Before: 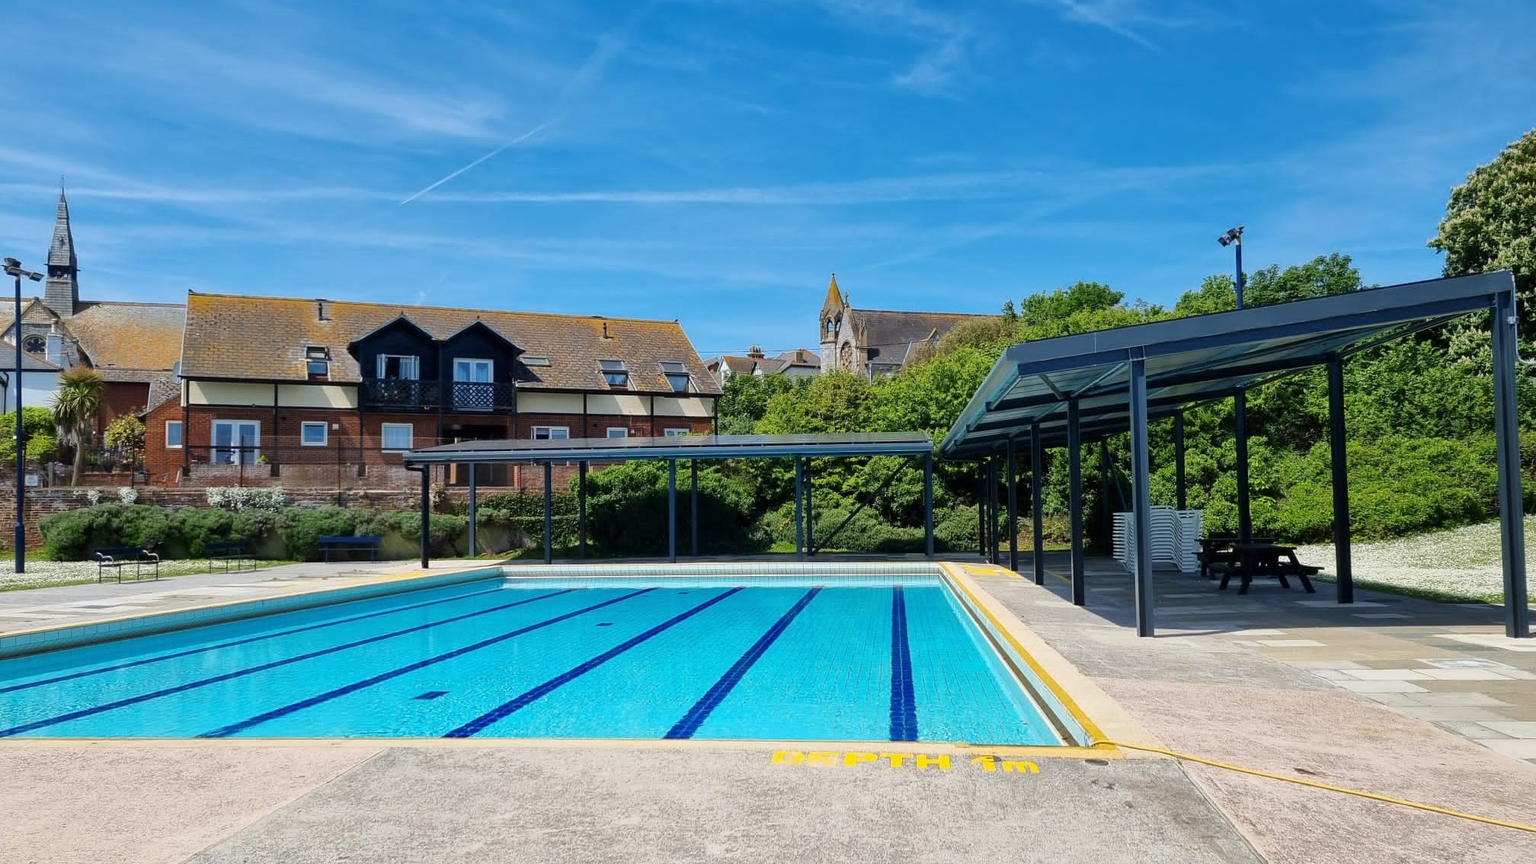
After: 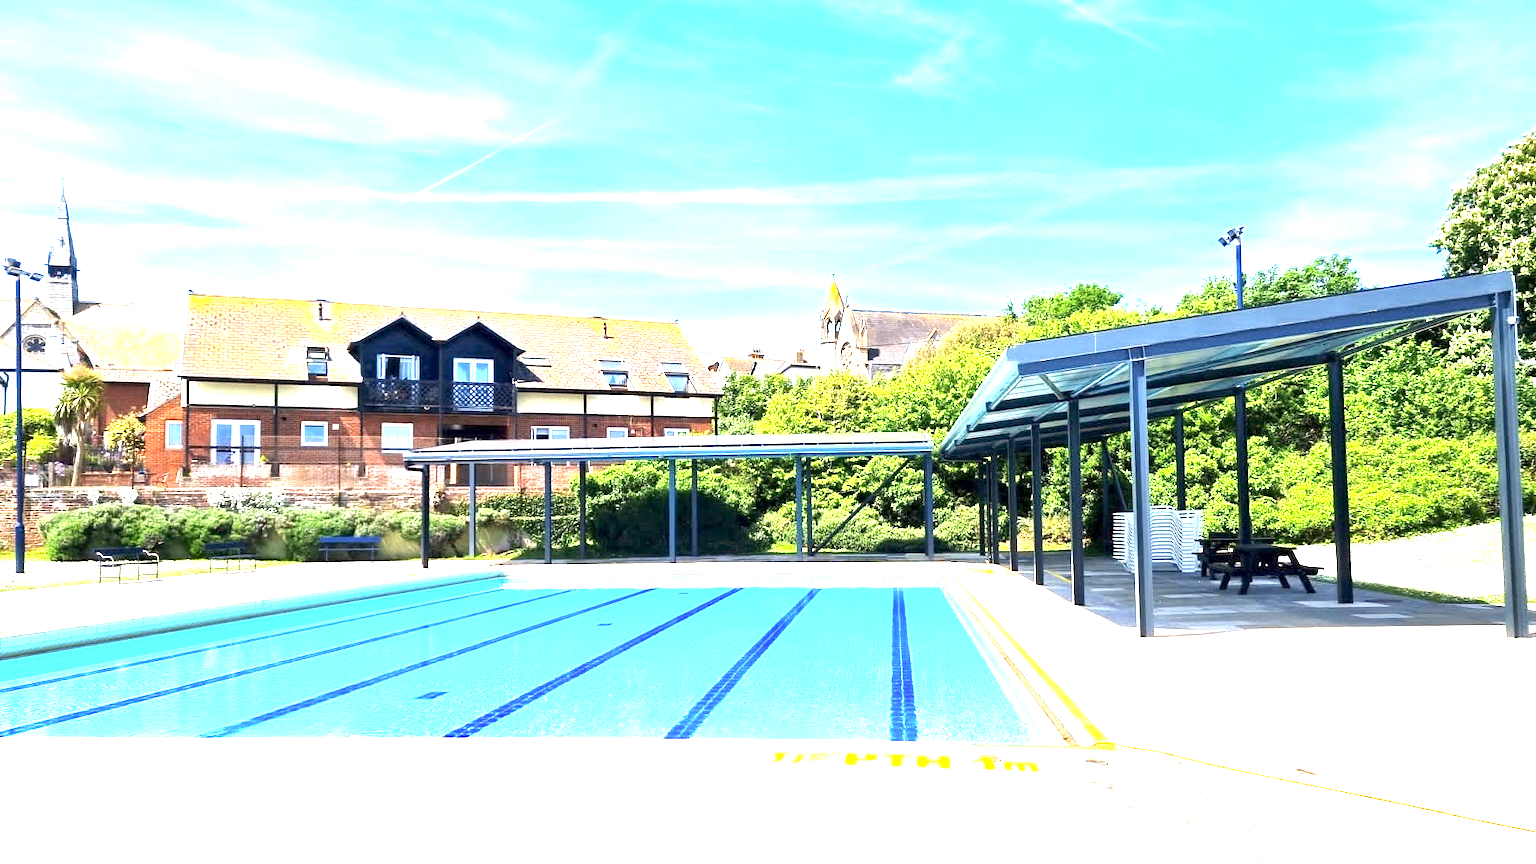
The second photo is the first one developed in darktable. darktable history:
exposure: black level correction 0.001, exposure 2.549 EV, compensate highlight preservation false
color correction: highlights a* 3.71, highlights b* 5.12
